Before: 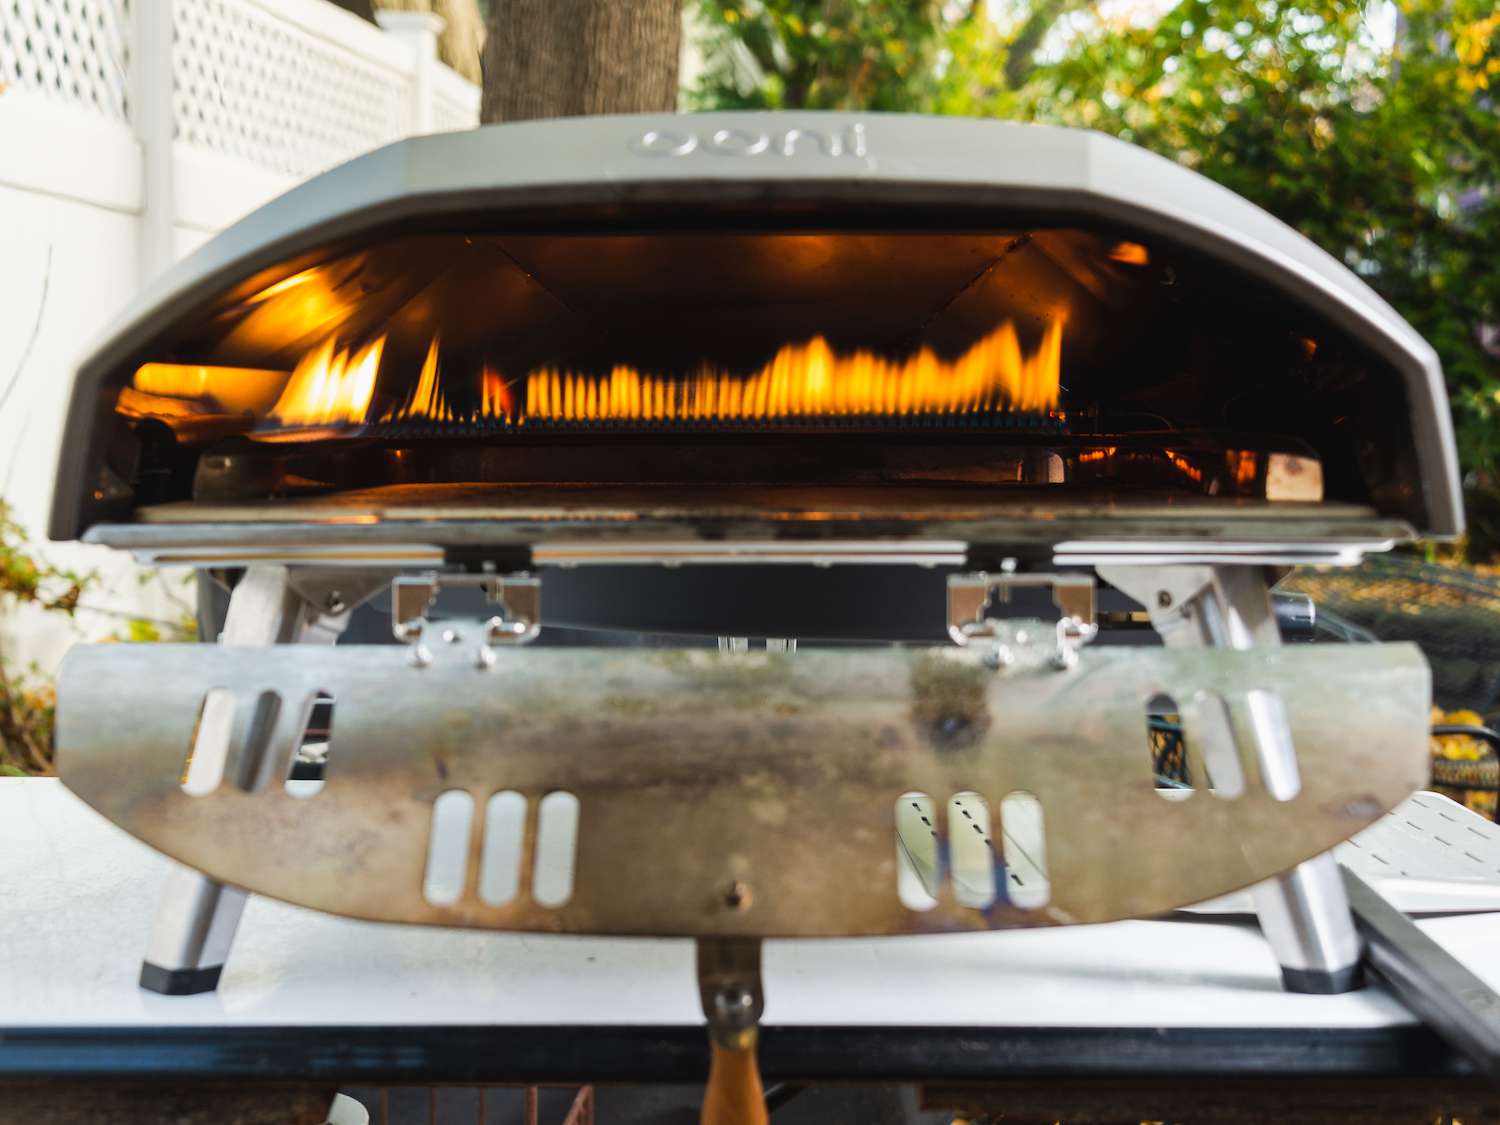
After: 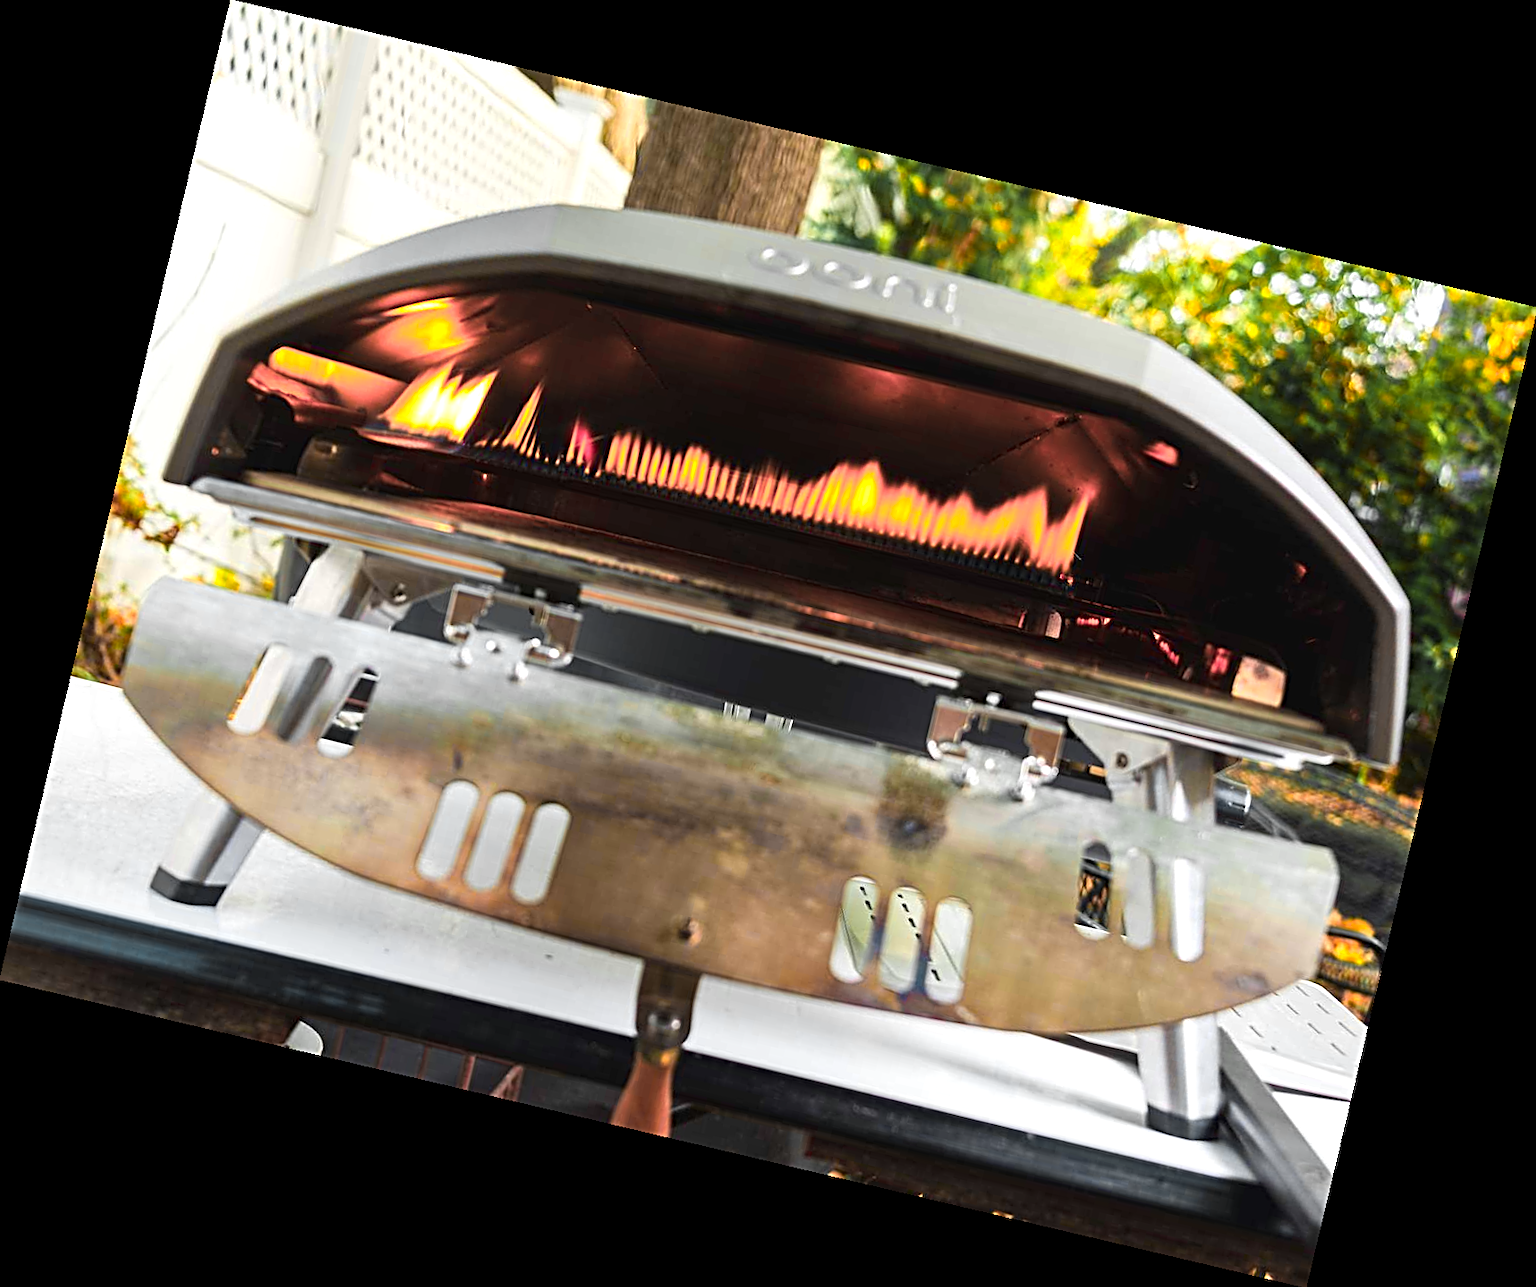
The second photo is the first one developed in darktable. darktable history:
exposure: exposure 0.197 EV, compensate highlight preservation false
color zones: curves: ch0 [(0.257, 0.558) (0.75, 0.565)]; ch1 [(0.004, 0.857) (0.14, 0.416) (0.257, 0.695) (0.442, 0.032) (0.736, 0.266) (0.891, 0.741)]; ch2 [(0, 0.623) (0.112, 0.436) (0.271, 0.474) (0.516, 0.64) (0.743, 0.286)]
rotate and perspective: rotation 13.27°, automatic cropping off
sharpen: radius 2.817, amount 0.715
